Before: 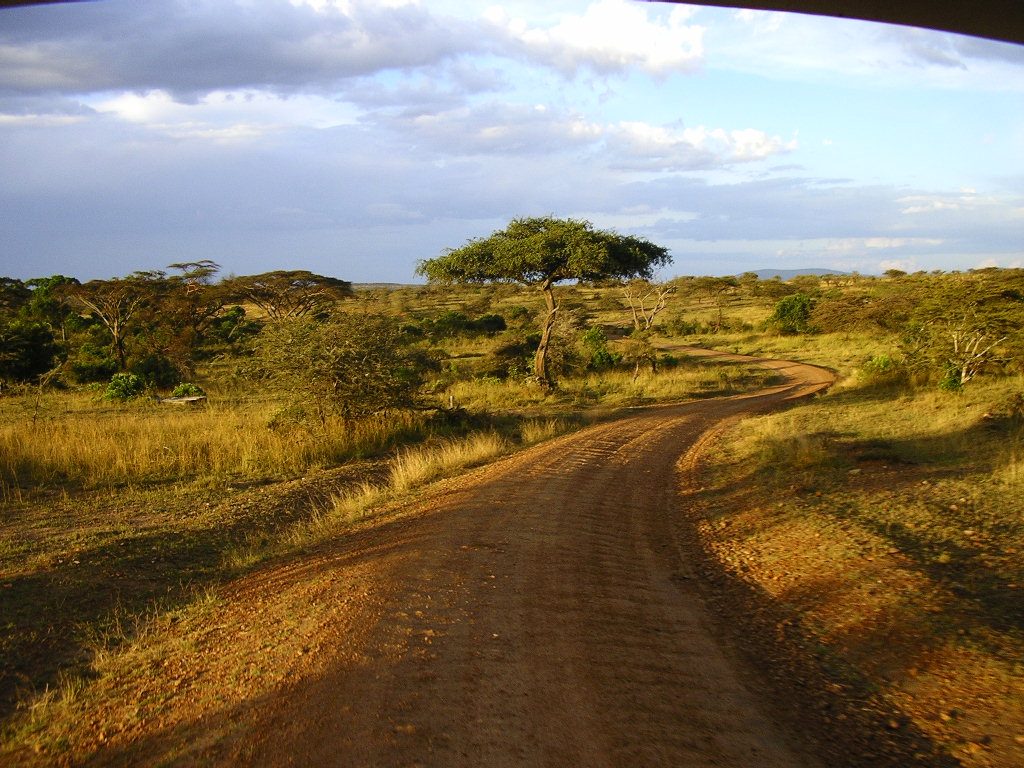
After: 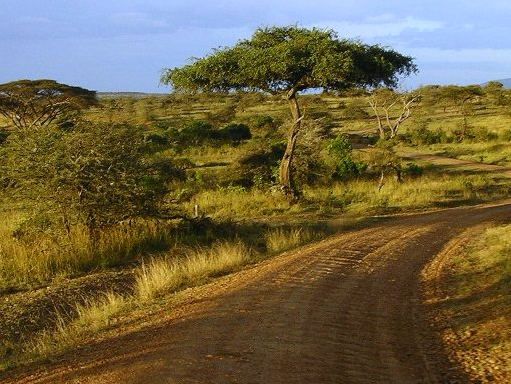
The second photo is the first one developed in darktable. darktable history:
crop: left 25%, top 25%, right 25%, bottom 25%
white balance: red 0.931, blue 1.11
